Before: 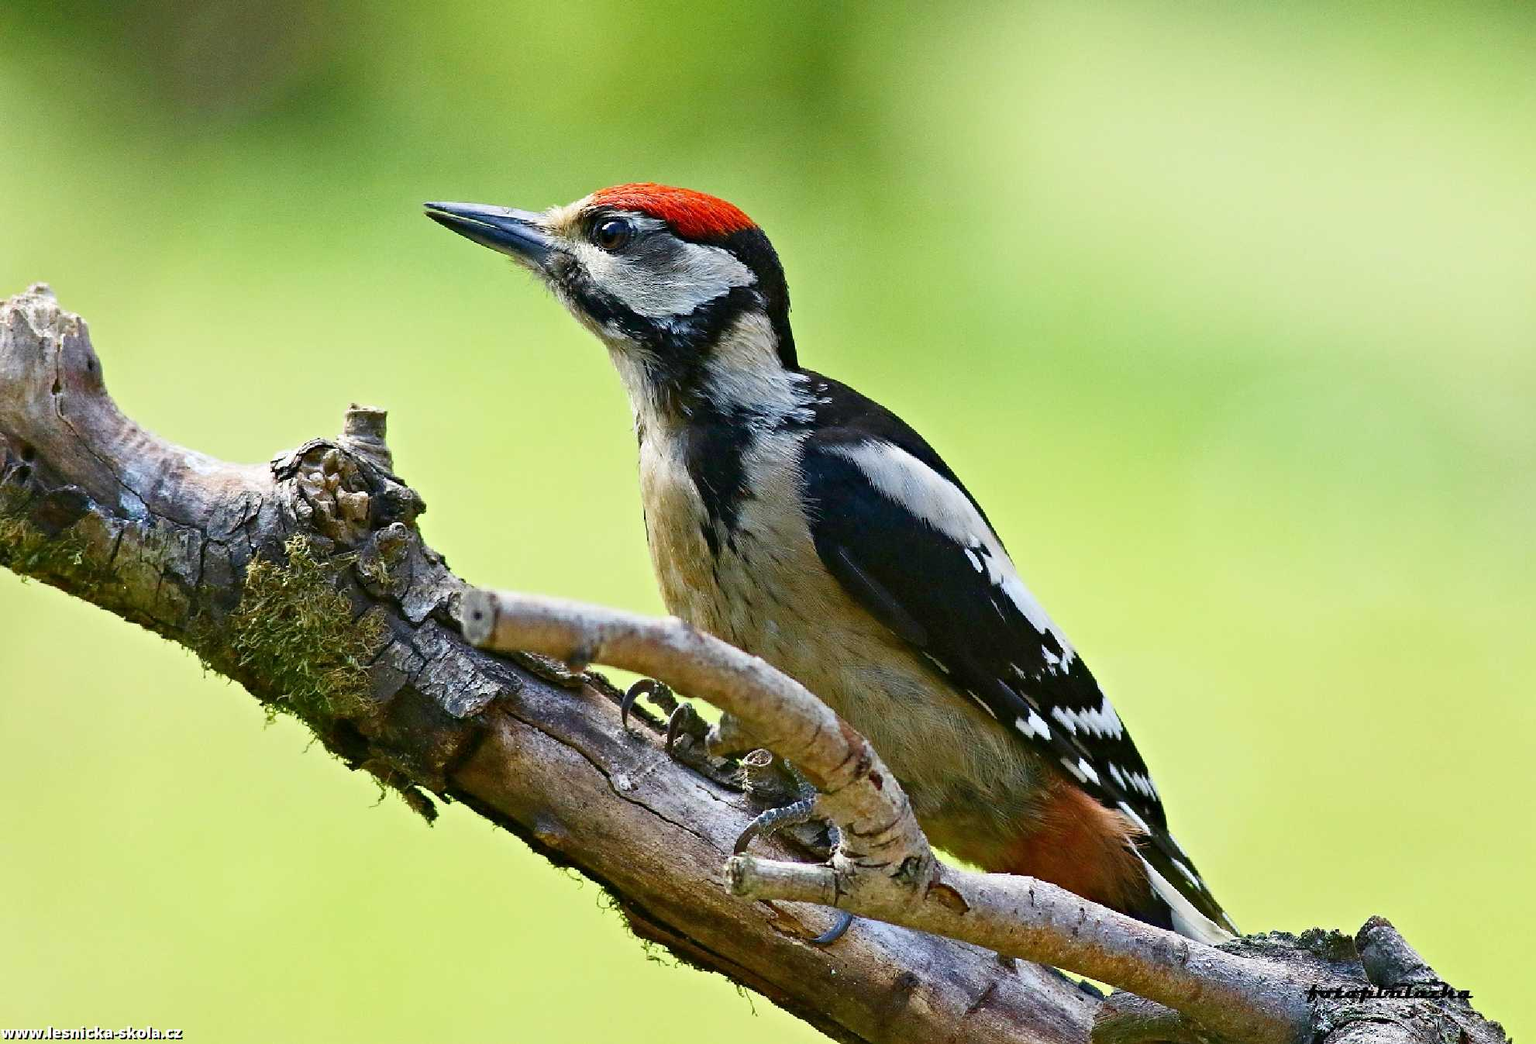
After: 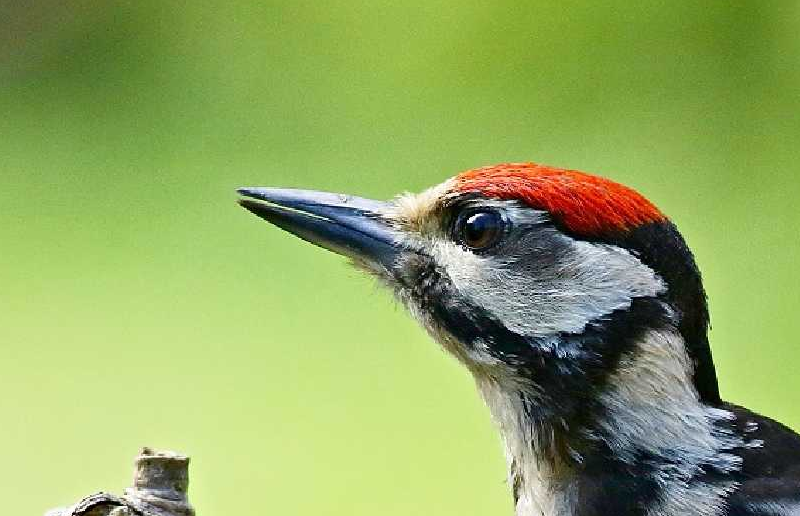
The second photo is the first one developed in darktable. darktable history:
crop: left 15.658%, top 5.46%, right 43.968%, bottom 56.185%
